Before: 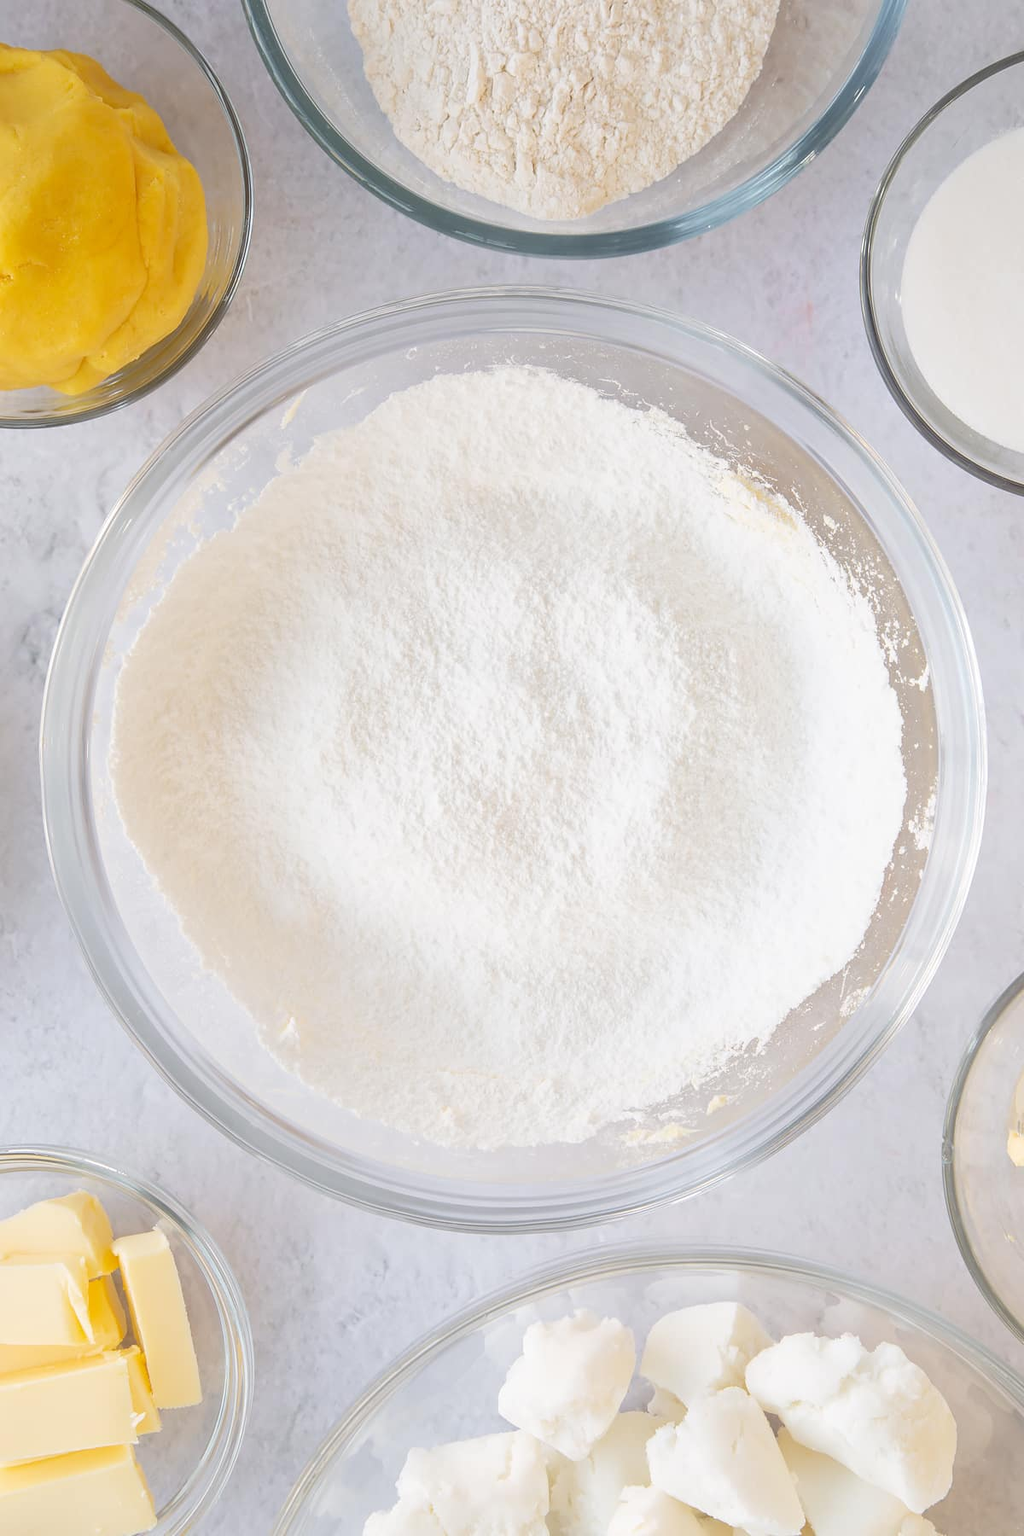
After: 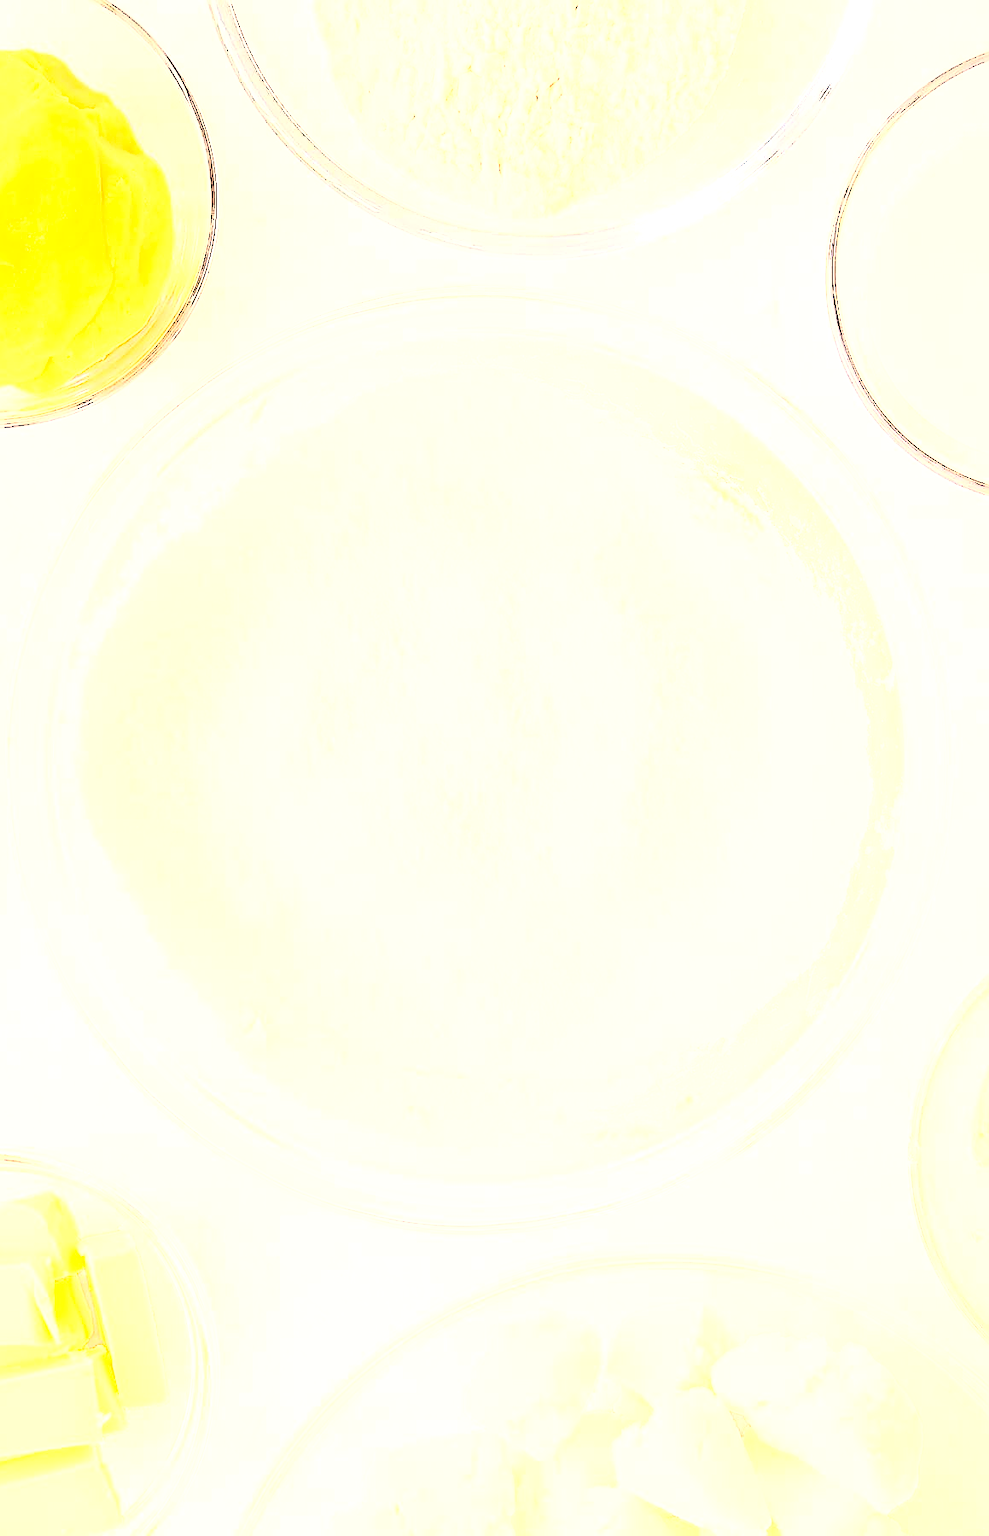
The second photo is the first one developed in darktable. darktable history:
sharpen: radius 1.657, amount 1.302
color correction: highlights a* 20.26, highlights b* 28.16, shadows a* 3.49, shadows b* -17.7, saturation 0.741
tone curve: curves: ch0 [(0, 0) (0.003, 0.014) (0.011, 0.017) (0.025, 0.023) (0.044, 0.035) (0.069, 0.04) (0.1, 0.062) (0.136, 0.099) (0.177, 0.152) (0.224, 0.214) (0.277, 0.291) (0.335, 0.383) (0.399, 0.487) (0.468, 0.581) (0.543, 0.662) (0.623, 0.738) (0.709, 0.802) (0.801, 0.871) (0.898, 0.936) (1, 1)], color space Lab, linked channels, preserve colors none
exposure: exposure -0.04 EV, compensate exposure bias true, compensate highlight preservation false
crop and rotate: left 3.392%
levels: levels [0.246, 0.256, 0.506]
